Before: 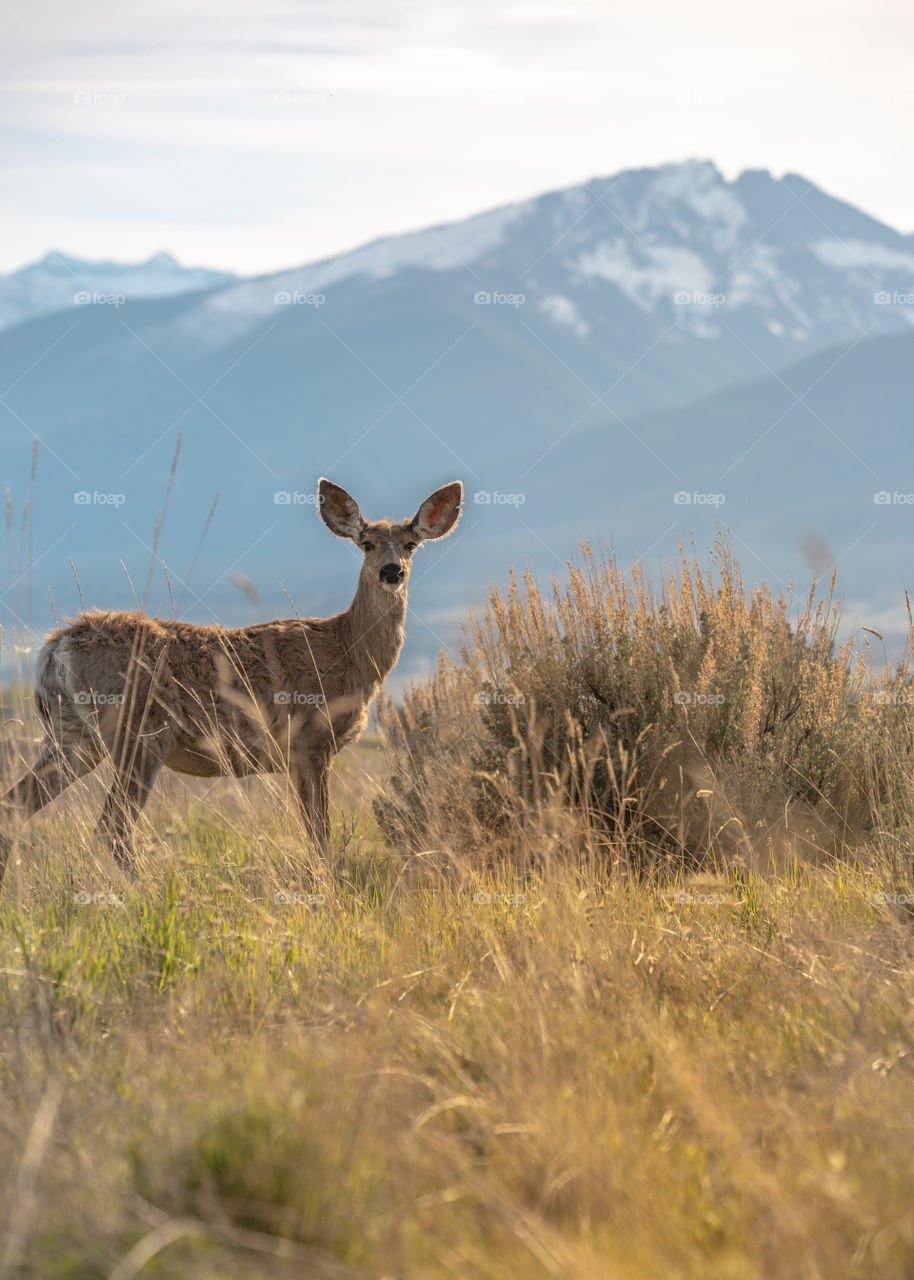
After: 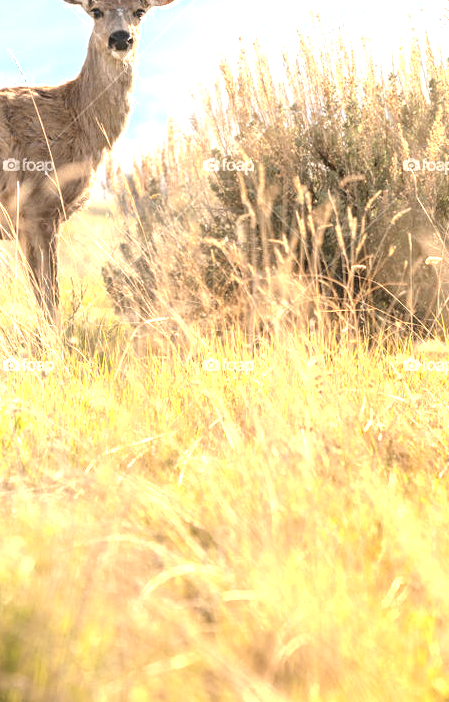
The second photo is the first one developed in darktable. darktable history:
exposure: black level correction 0, exposure 1.761 EV, compensate highlight preservation false
crop: left 29.709%, top 41.676%, right 21.157%, bottom 3.479%
